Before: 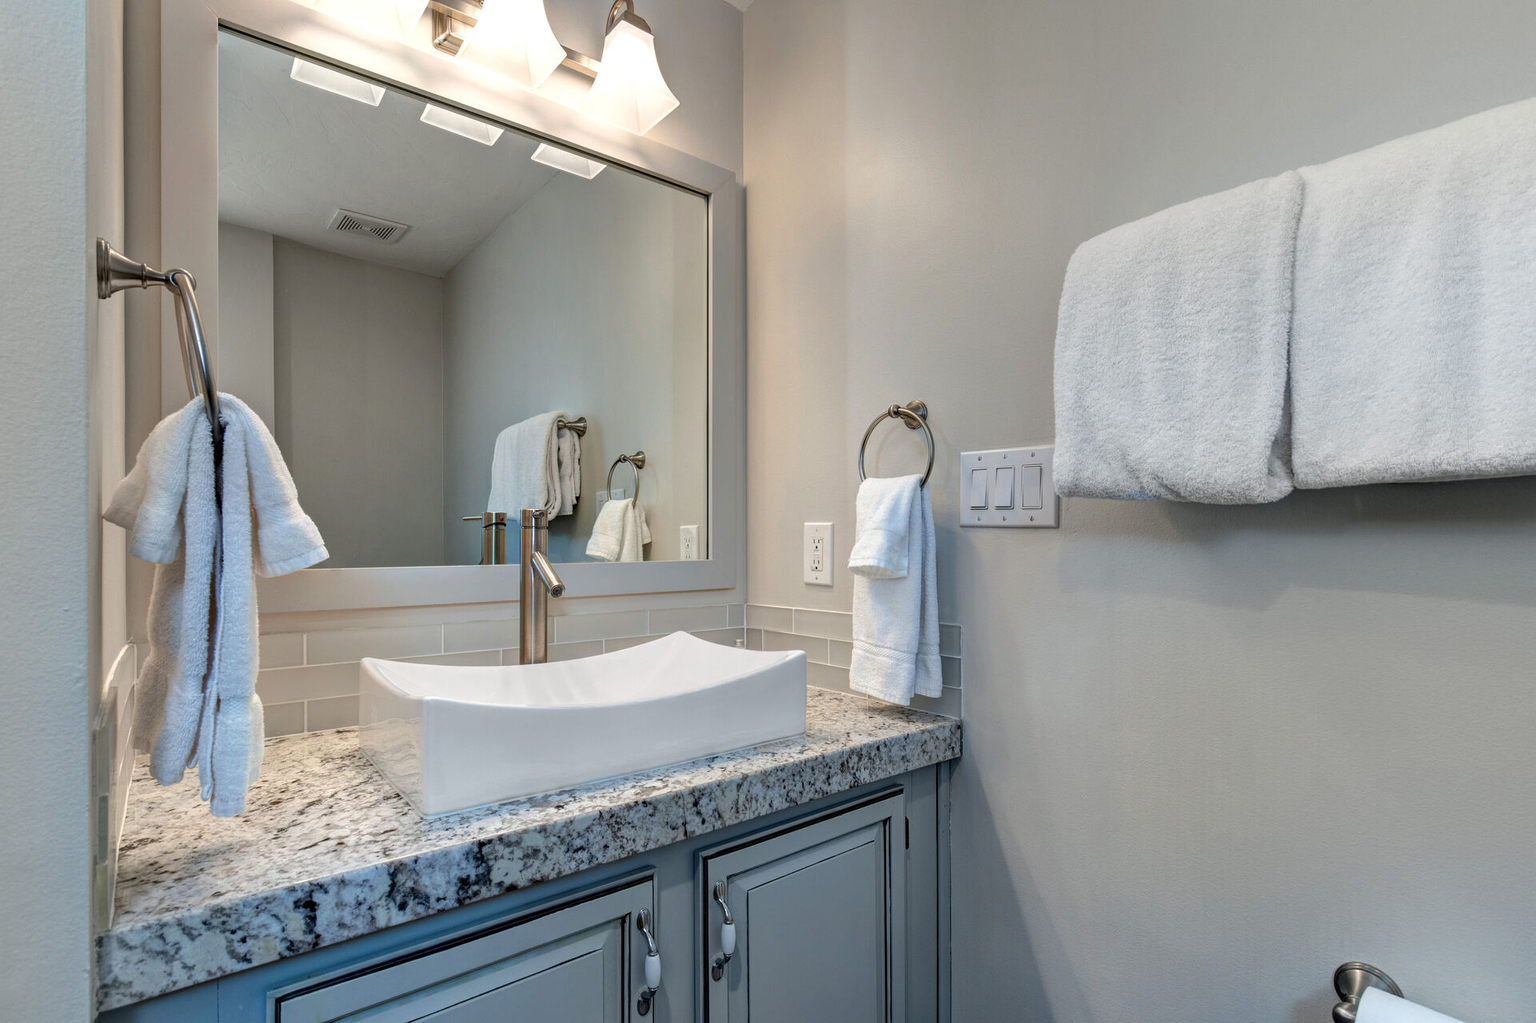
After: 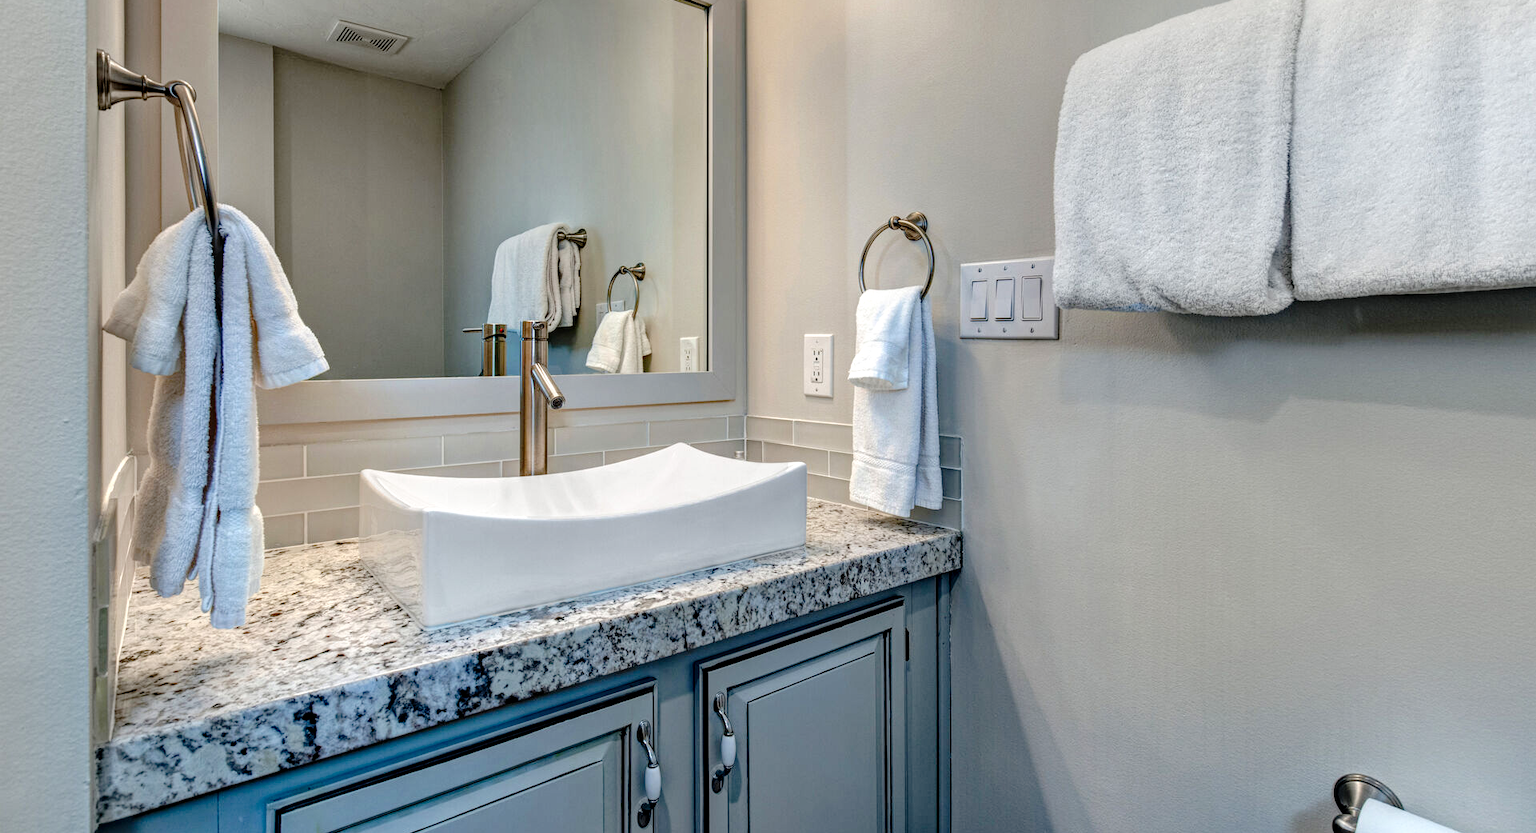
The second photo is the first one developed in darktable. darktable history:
haze removal: compatibility mode true, adaptive false
local contrast: on, module defaults
tone curve: curves: ch0 [(0, 0) (0.003, 0.025) (0.011, 0.027) (0.025, 0.032) (0.044, 0.037) (0.069, 0.044) (0.1, 0.054) (0.136, 0.084) (0.177, 0.128) (0.224, 0.196) (0.277, 0.281) (0.335, 0.376) (0.399, 0.461) (0.468, 0.534) (0.543, 0.613) (0.623, 0.692) (0.709, 0.77) (0.801, 0.849) (0.898, 0.934) (1, 1)], preserve colors none
crop and rotate: top 18.486%
